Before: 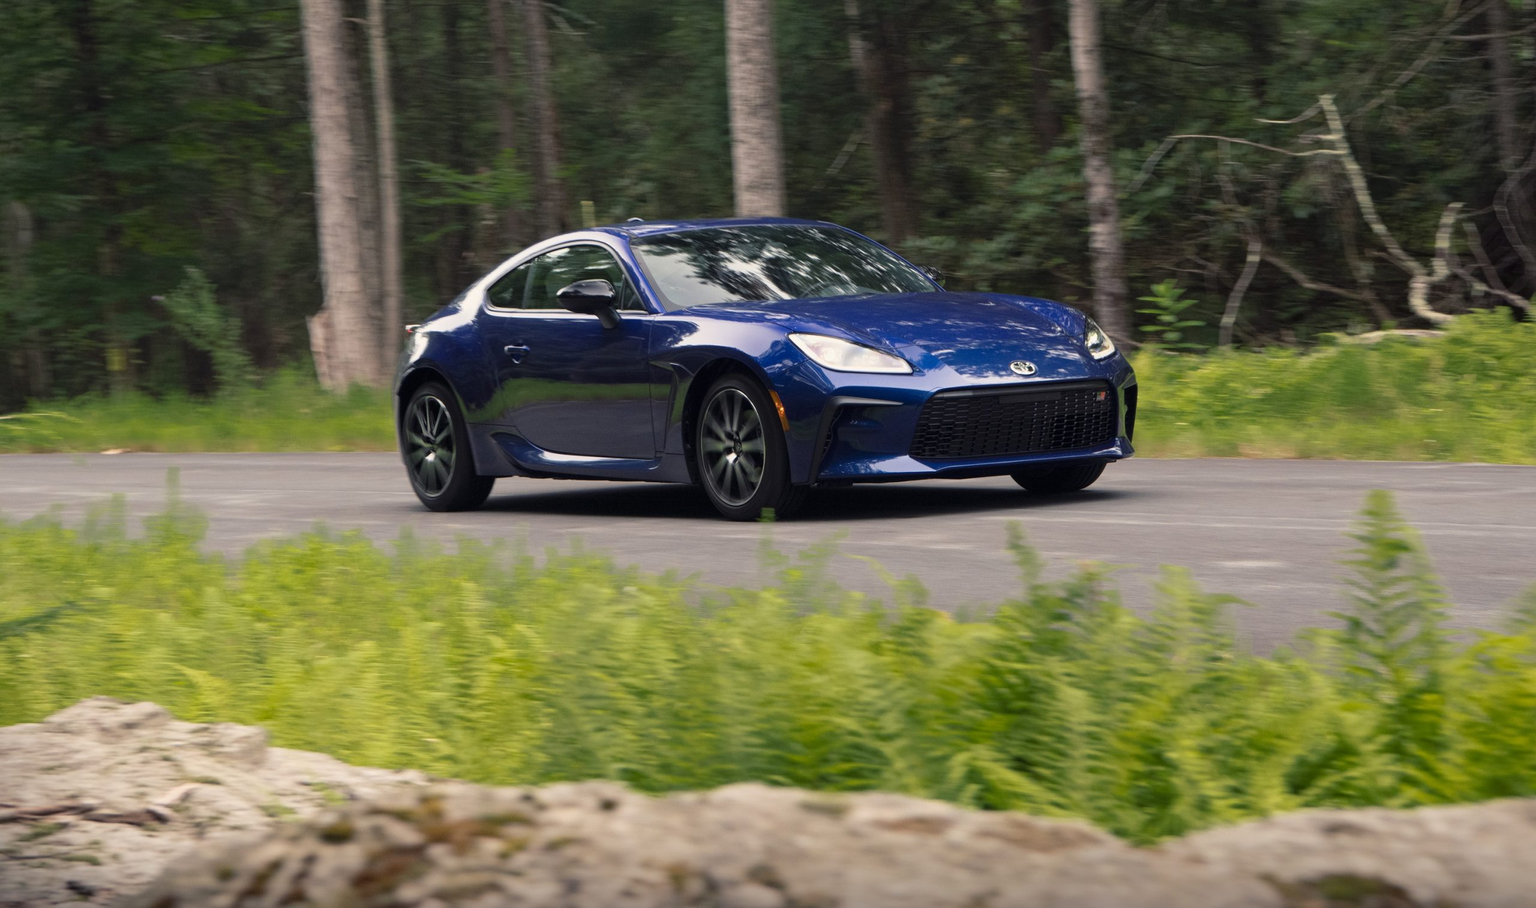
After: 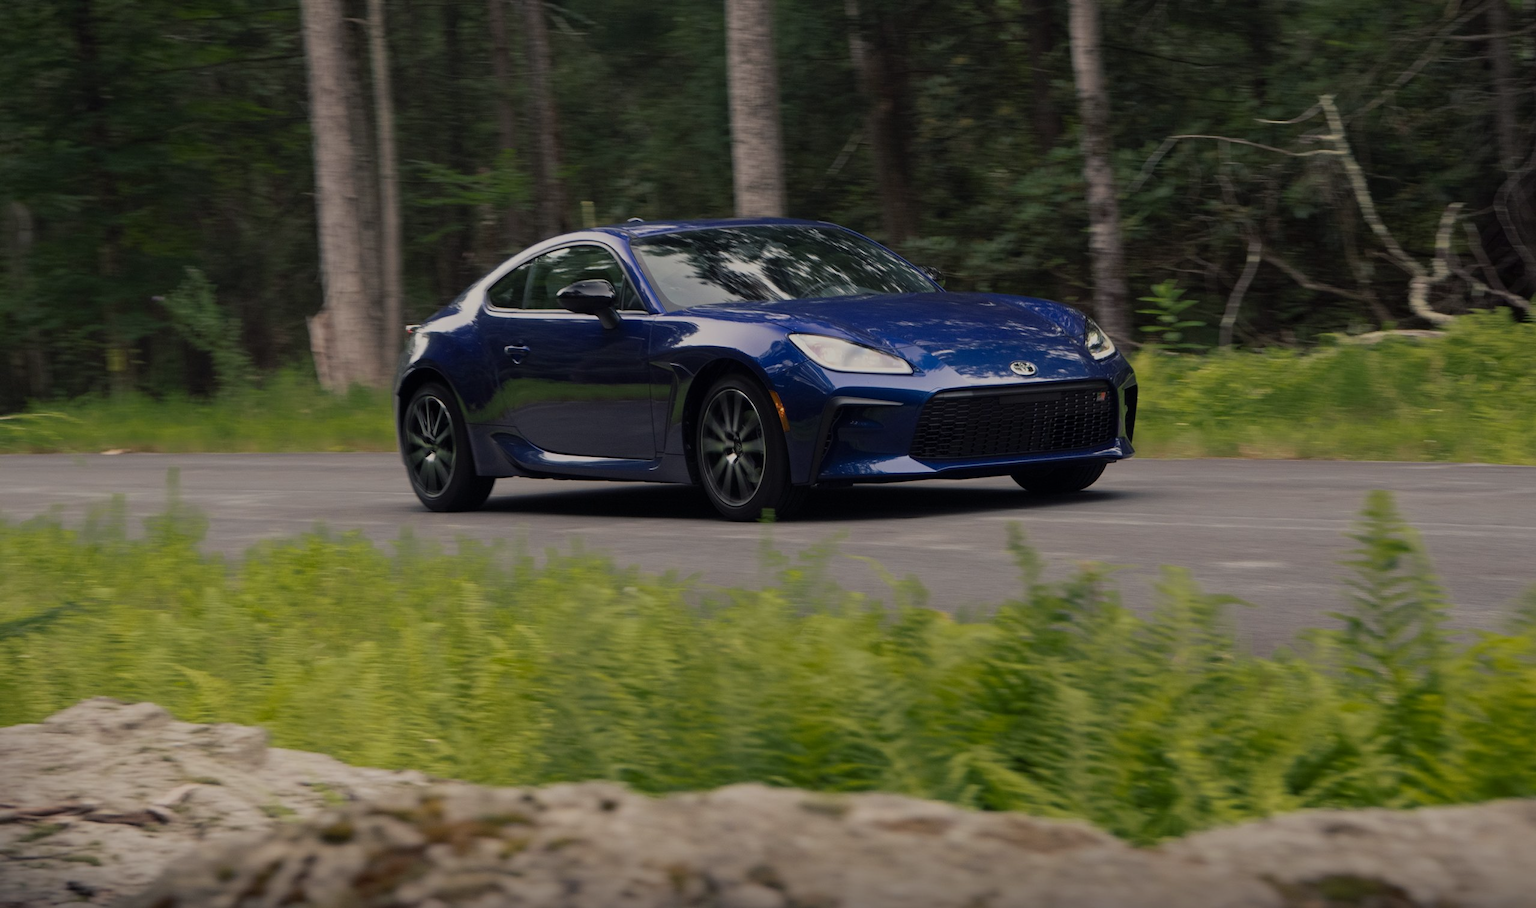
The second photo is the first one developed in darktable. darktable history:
exposure: black level correction 0, exposure -0.804 EV, compensate highlight preservation false
